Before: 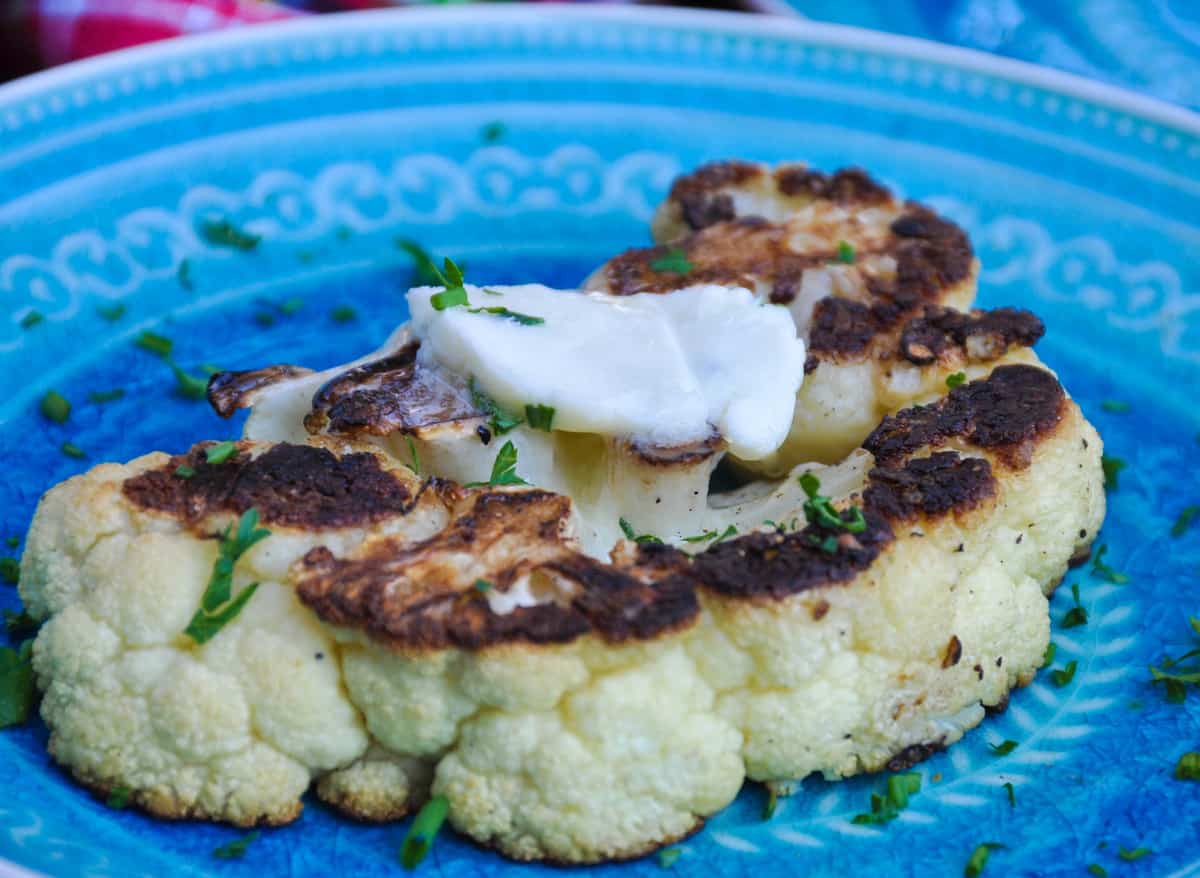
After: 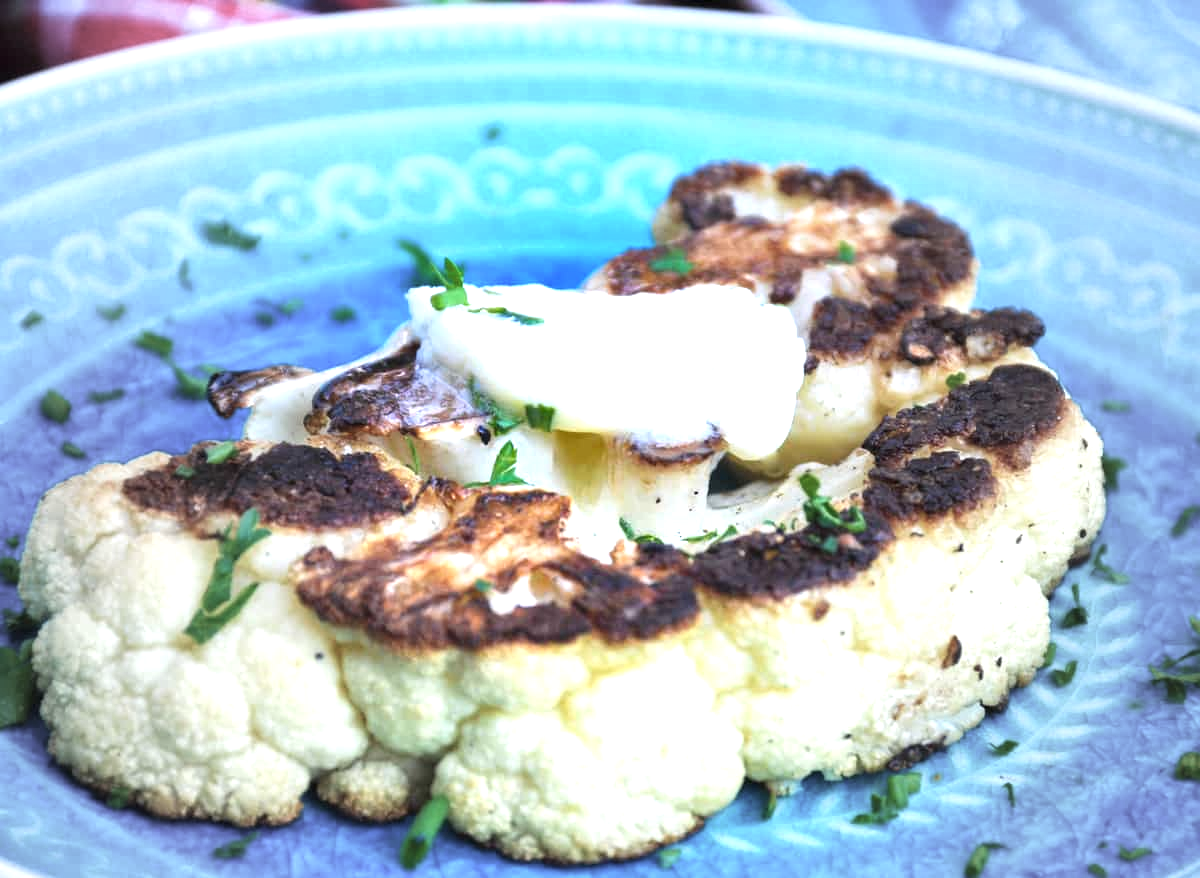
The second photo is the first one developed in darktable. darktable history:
exposure: black level correction 0, exposure 1.366 EV, compensate exposure bias true, compensate highlight preservation false
vignetting: fall-off start 16.21%, fall-off radius 101.03%, brightness -0.274, width/height ratio 0.716
